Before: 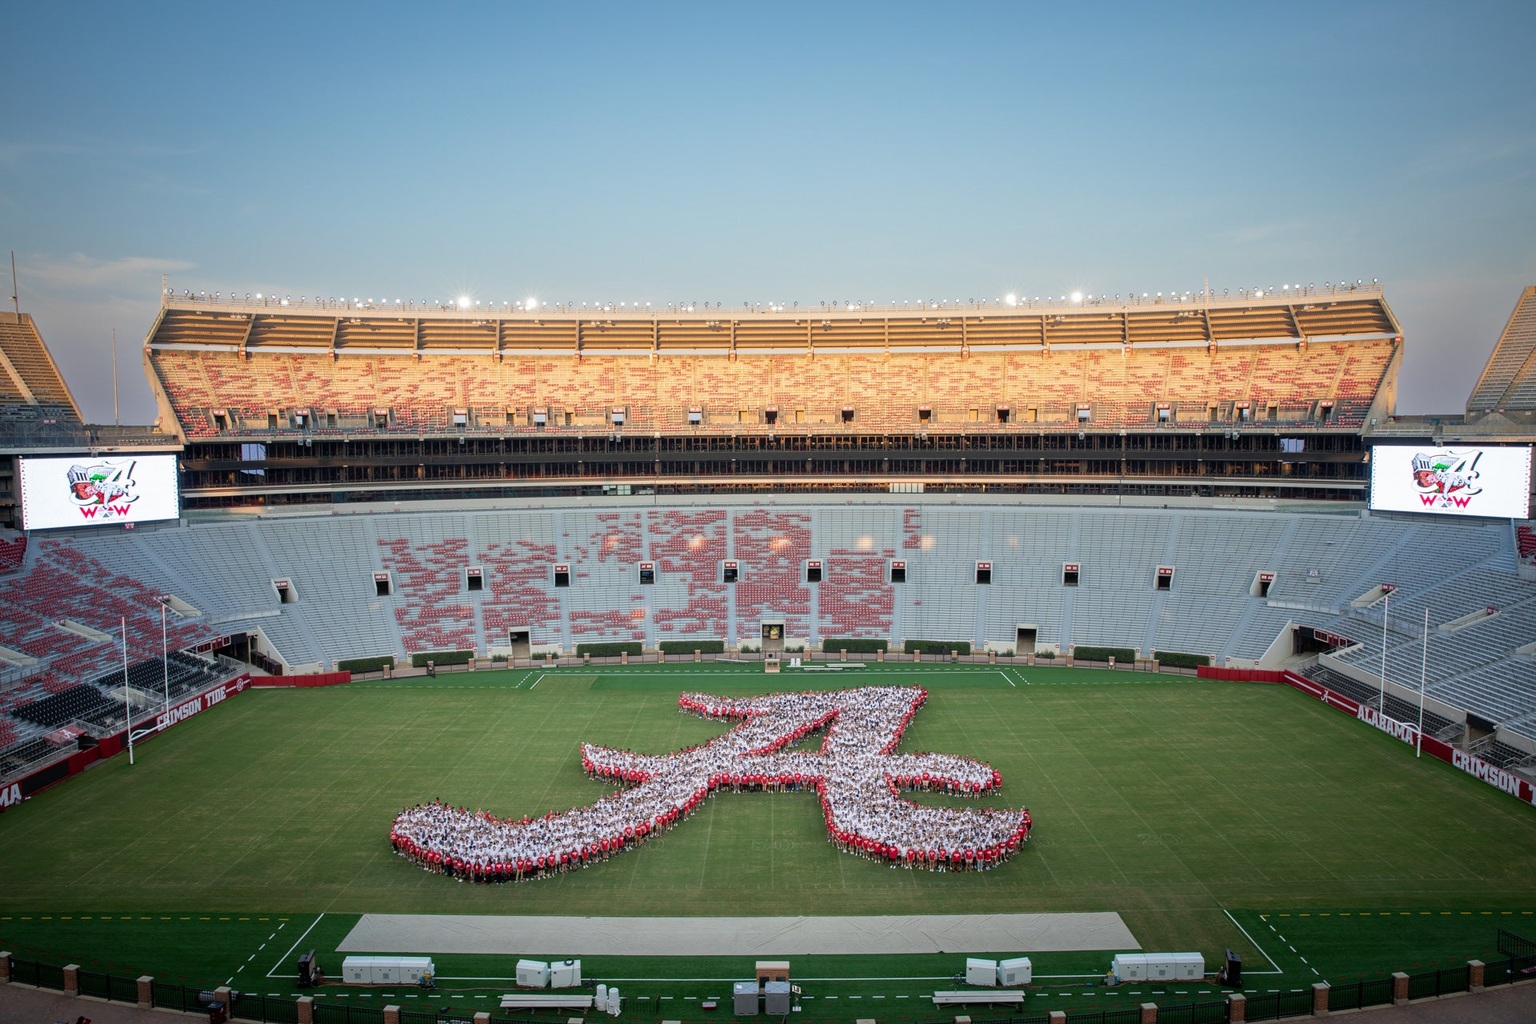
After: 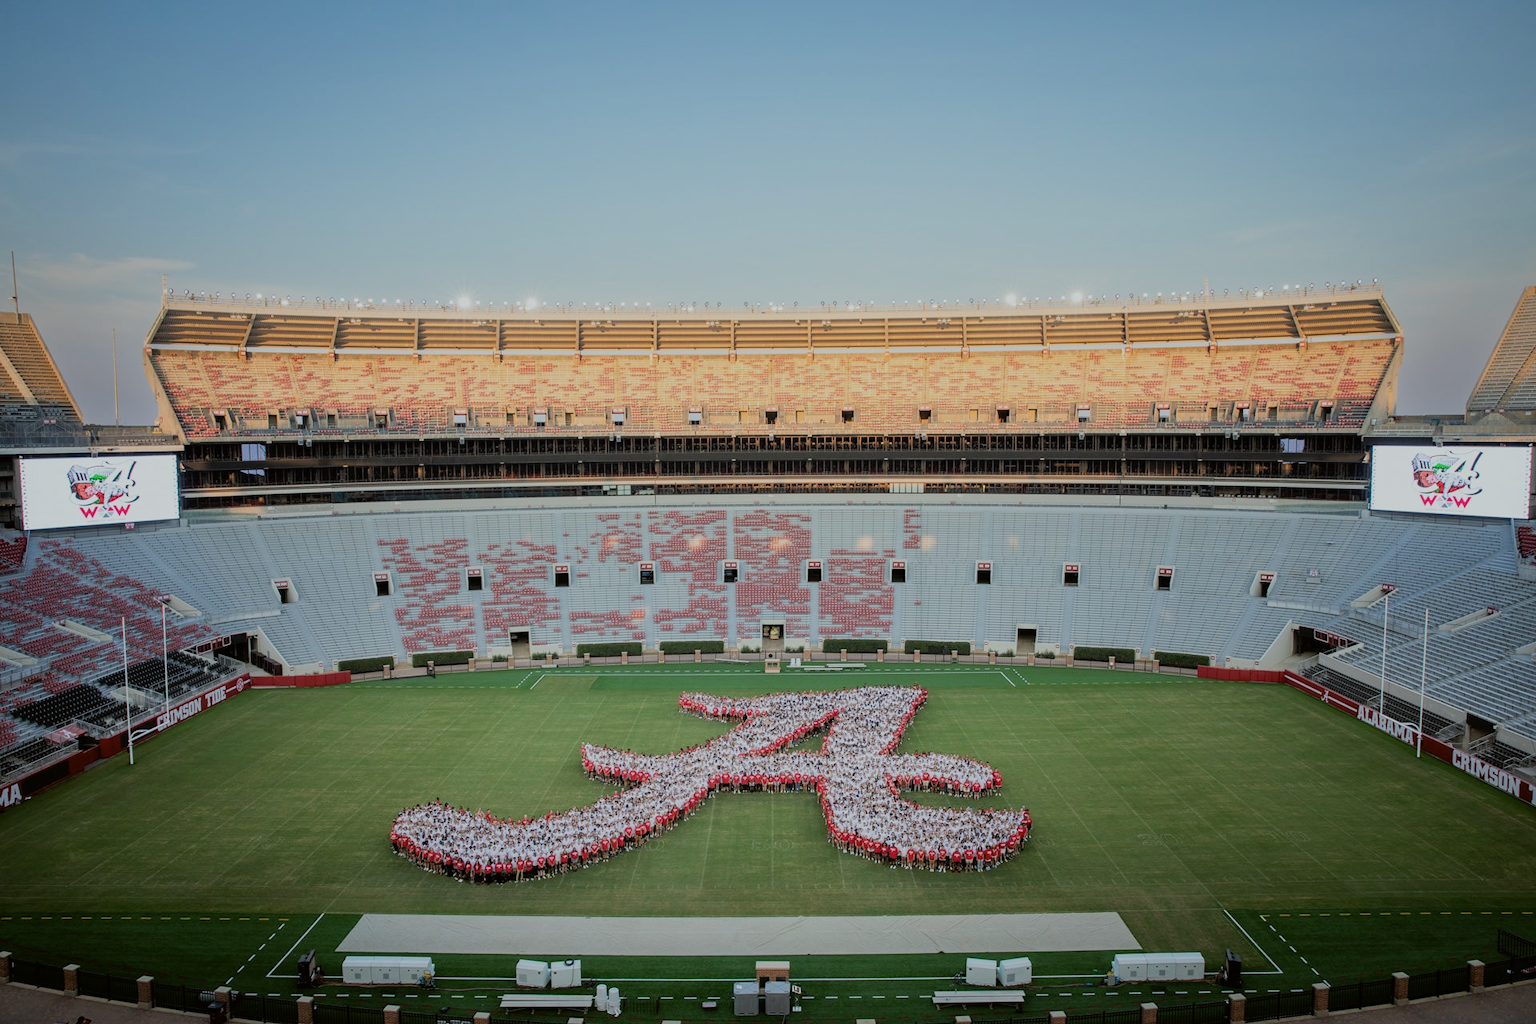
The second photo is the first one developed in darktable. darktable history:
filmic rgb: black relative exposure -7.32 EV, white relative exposure 5.09 EV, hardness 3.2
color balance: lift [1.004, 1.002, 1.002, 0.998], gamma [1, 1.007, 1.002, 0.993], gain [1, 0.977, 1.013, 1.023], contrast -3.64%
